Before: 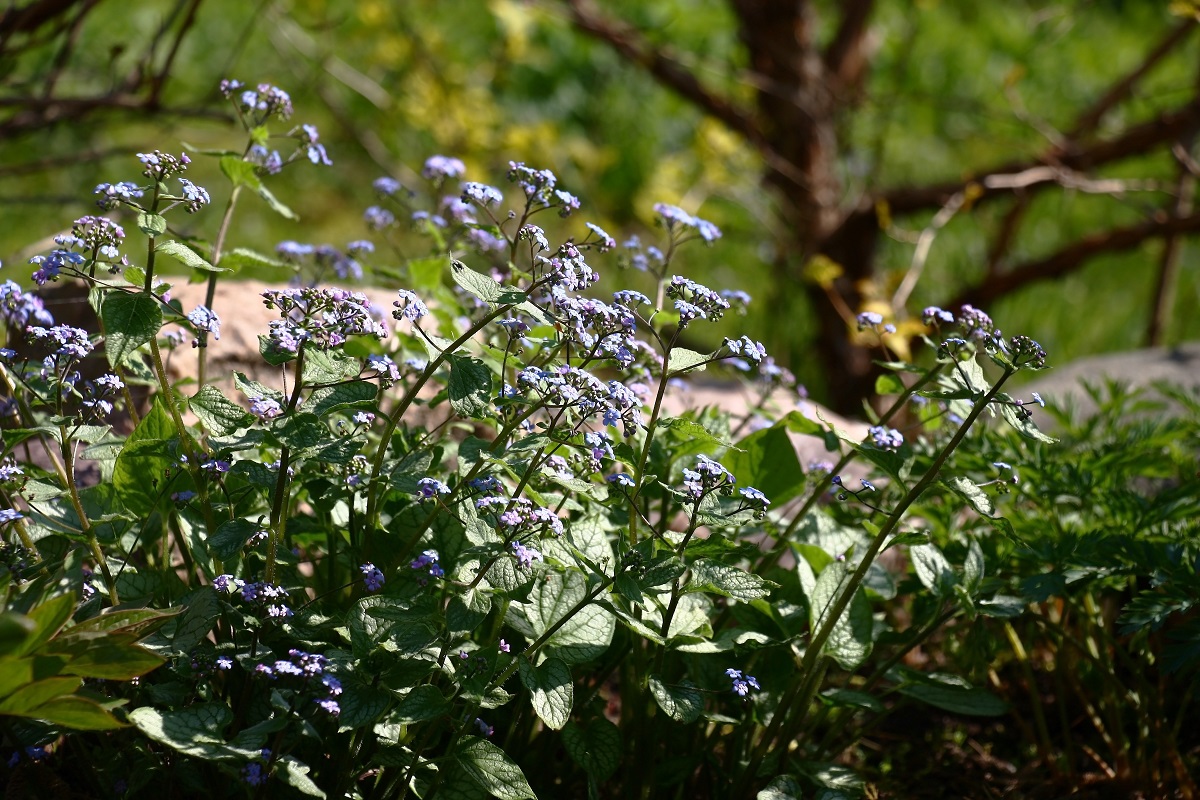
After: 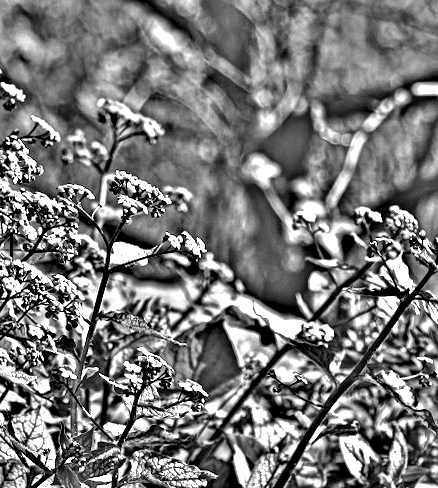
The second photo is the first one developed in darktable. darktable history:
highpass: on, module defaults
rotate and perspective: rotation 0.679°, lens shift (horizontal) 0.136, crop left 0.009, crop right 0.991, crop top 0.078, crop bottom 0.95
local contrast: mode bilateral grid, contrast 20, coarseness 3, detail 300%, midtone range 0.2
crop and rotate: left 49.936%, top 10.094%, right 13.136%, bottom 24.256%
